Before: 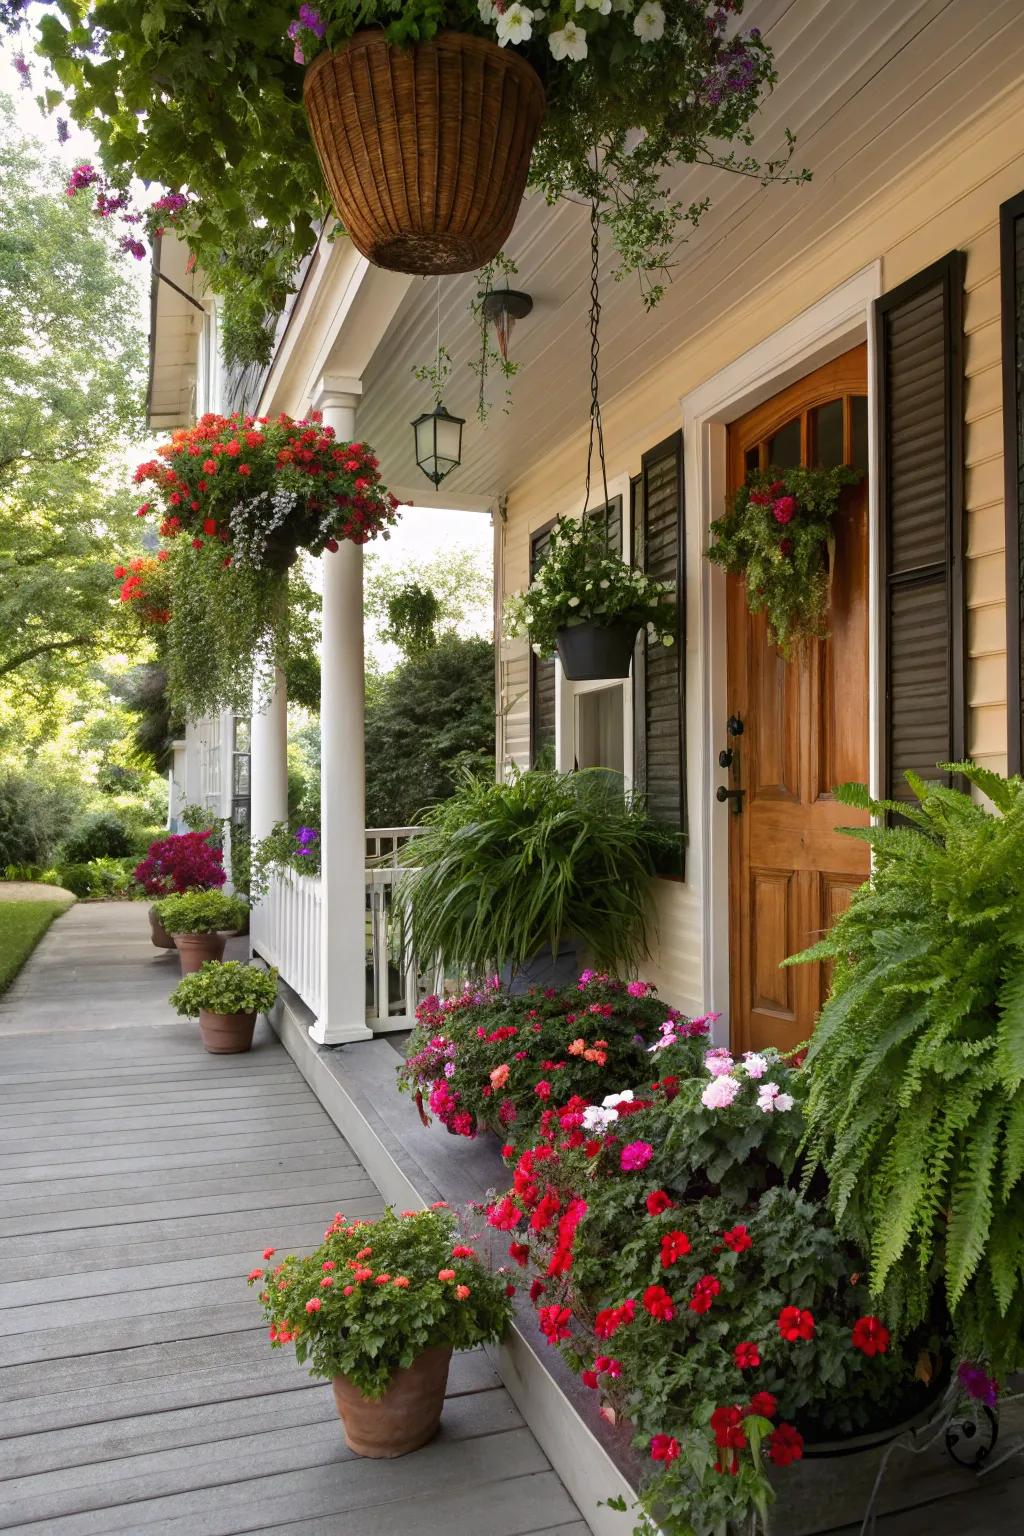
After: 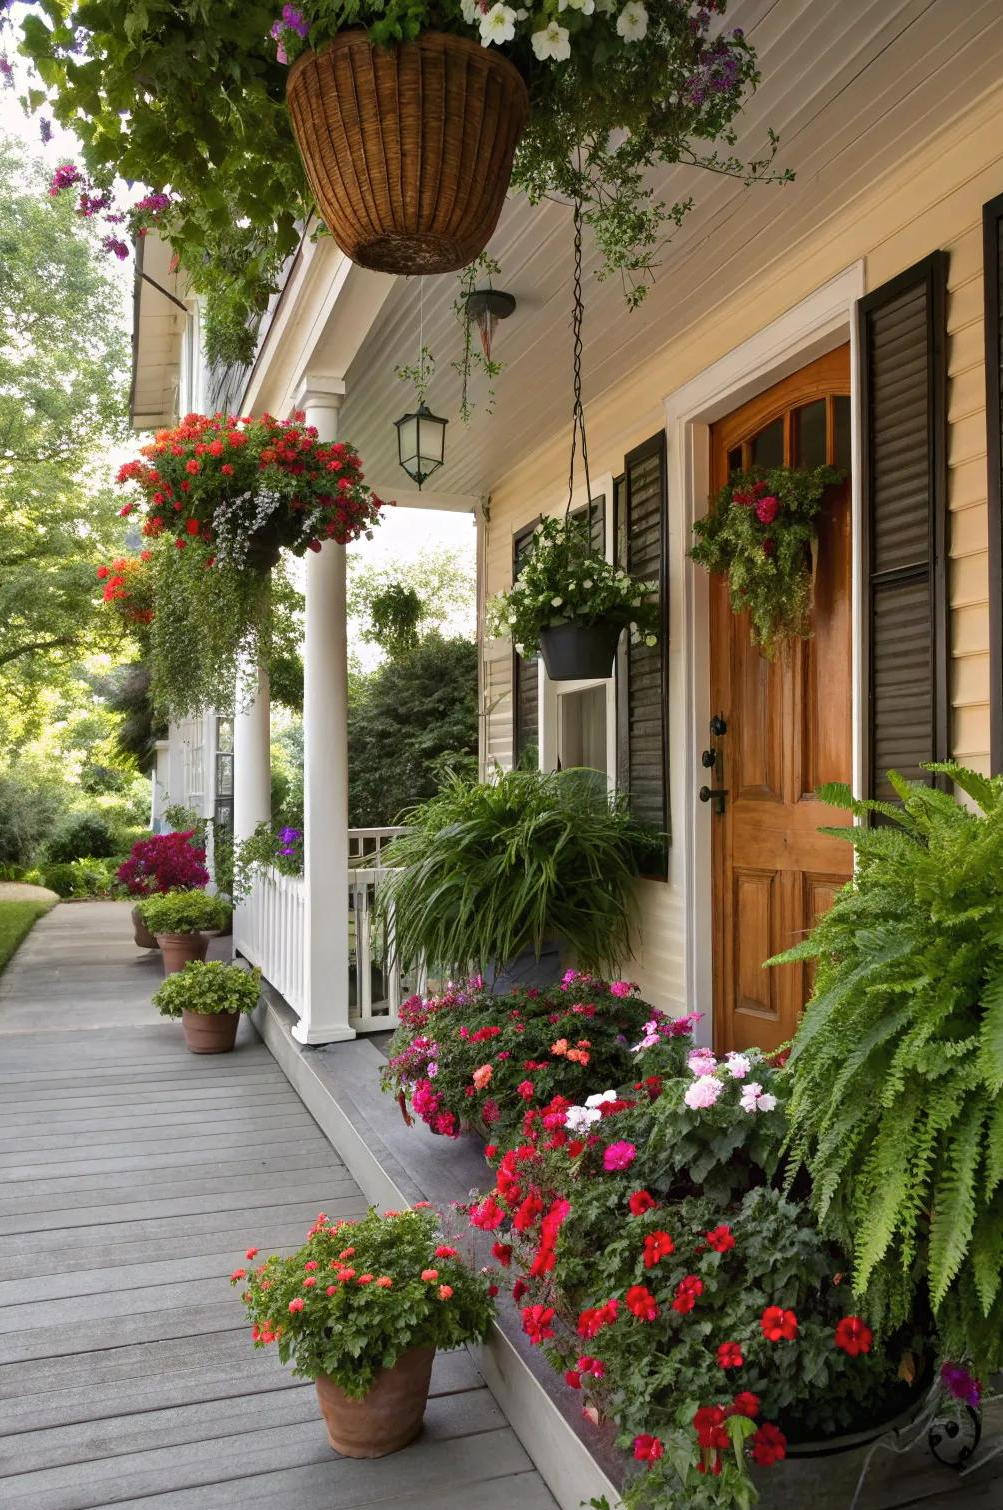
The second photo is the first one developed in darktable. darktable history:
shadows and highlights: shadows 36.35, highlights -27.2, soften with gaussian
crop: left 1.723%, right 0.274%, bottom 1.639%
